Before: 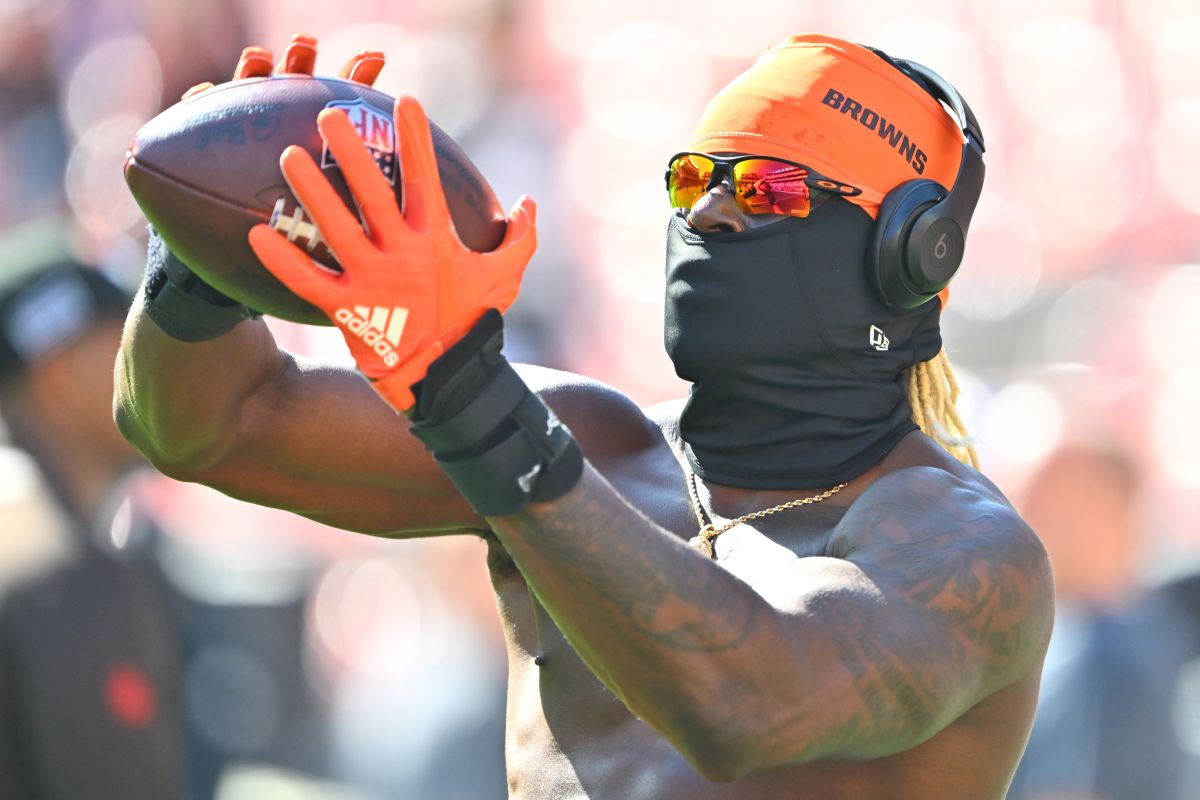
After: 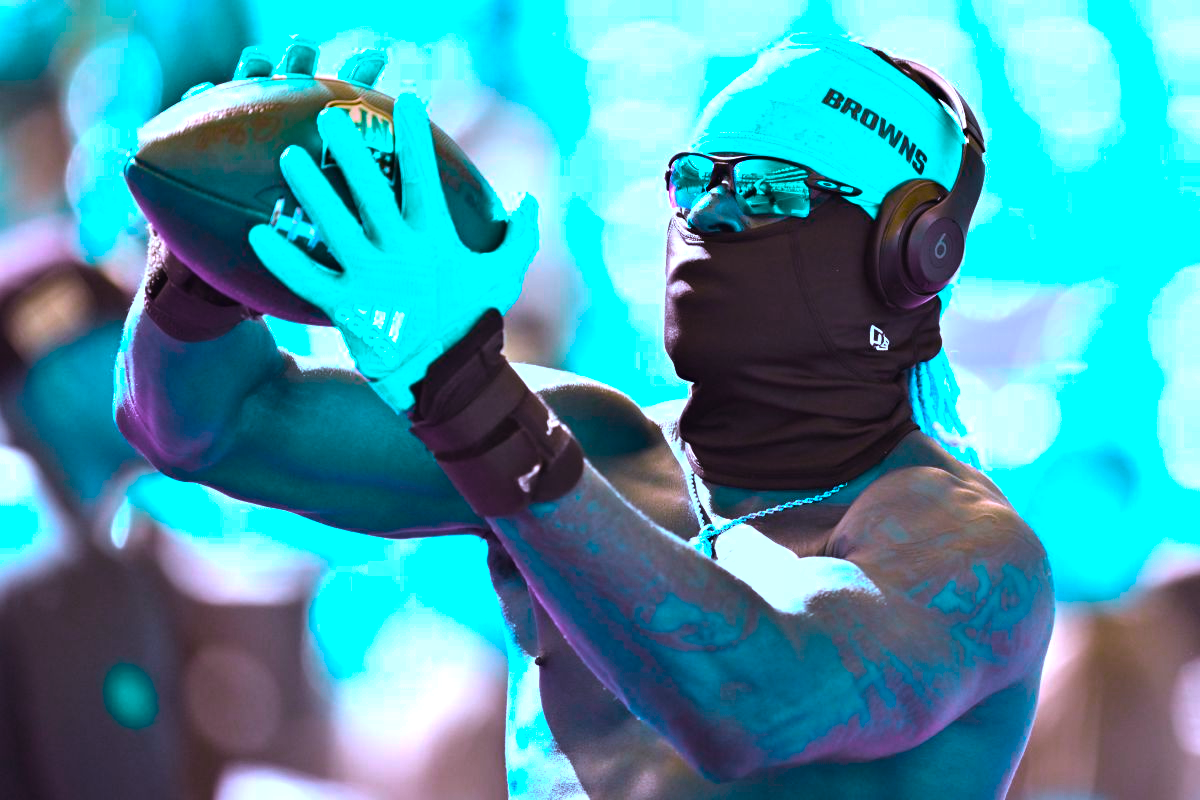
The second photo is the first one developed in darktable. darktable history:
color balance: mode lift, gamma, gain (sRGB), lift [1.014, 0.966, 0.918, 0.87], gamma [0.86, 0.734, 0.918, 0.976], gain [1.063, 1.13, 1.063, 0.86]
color balance rgb: hue shift 180°, global vibrance 50%, contrast 0.32%
